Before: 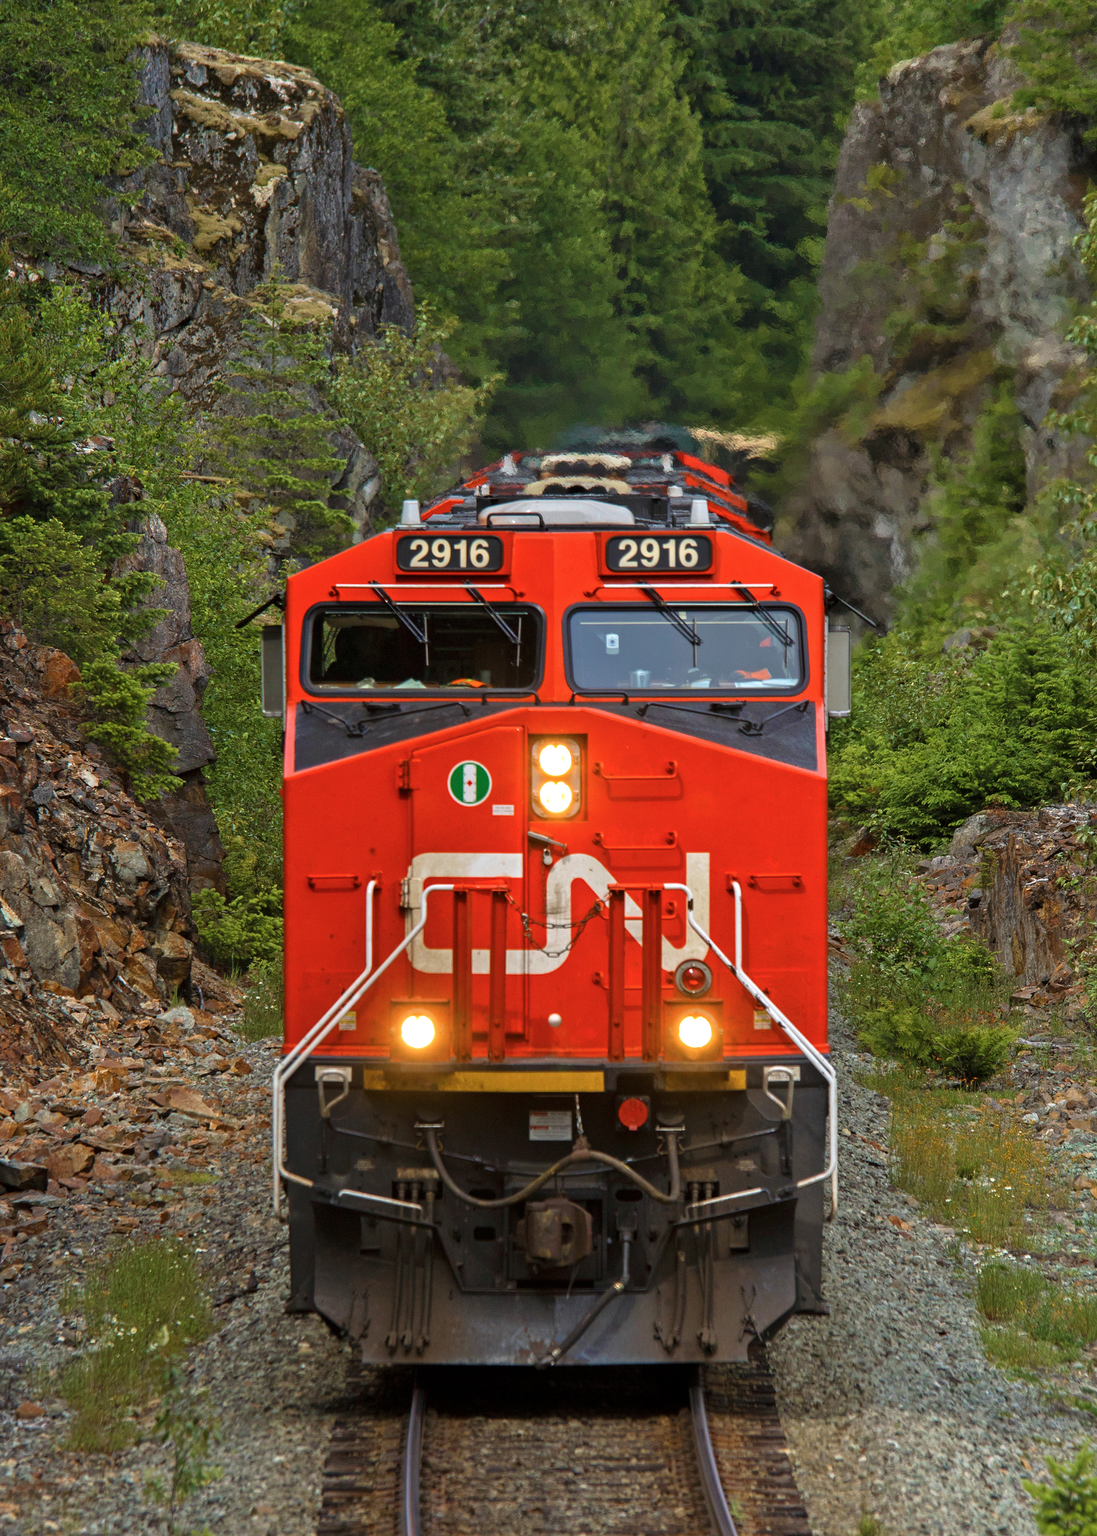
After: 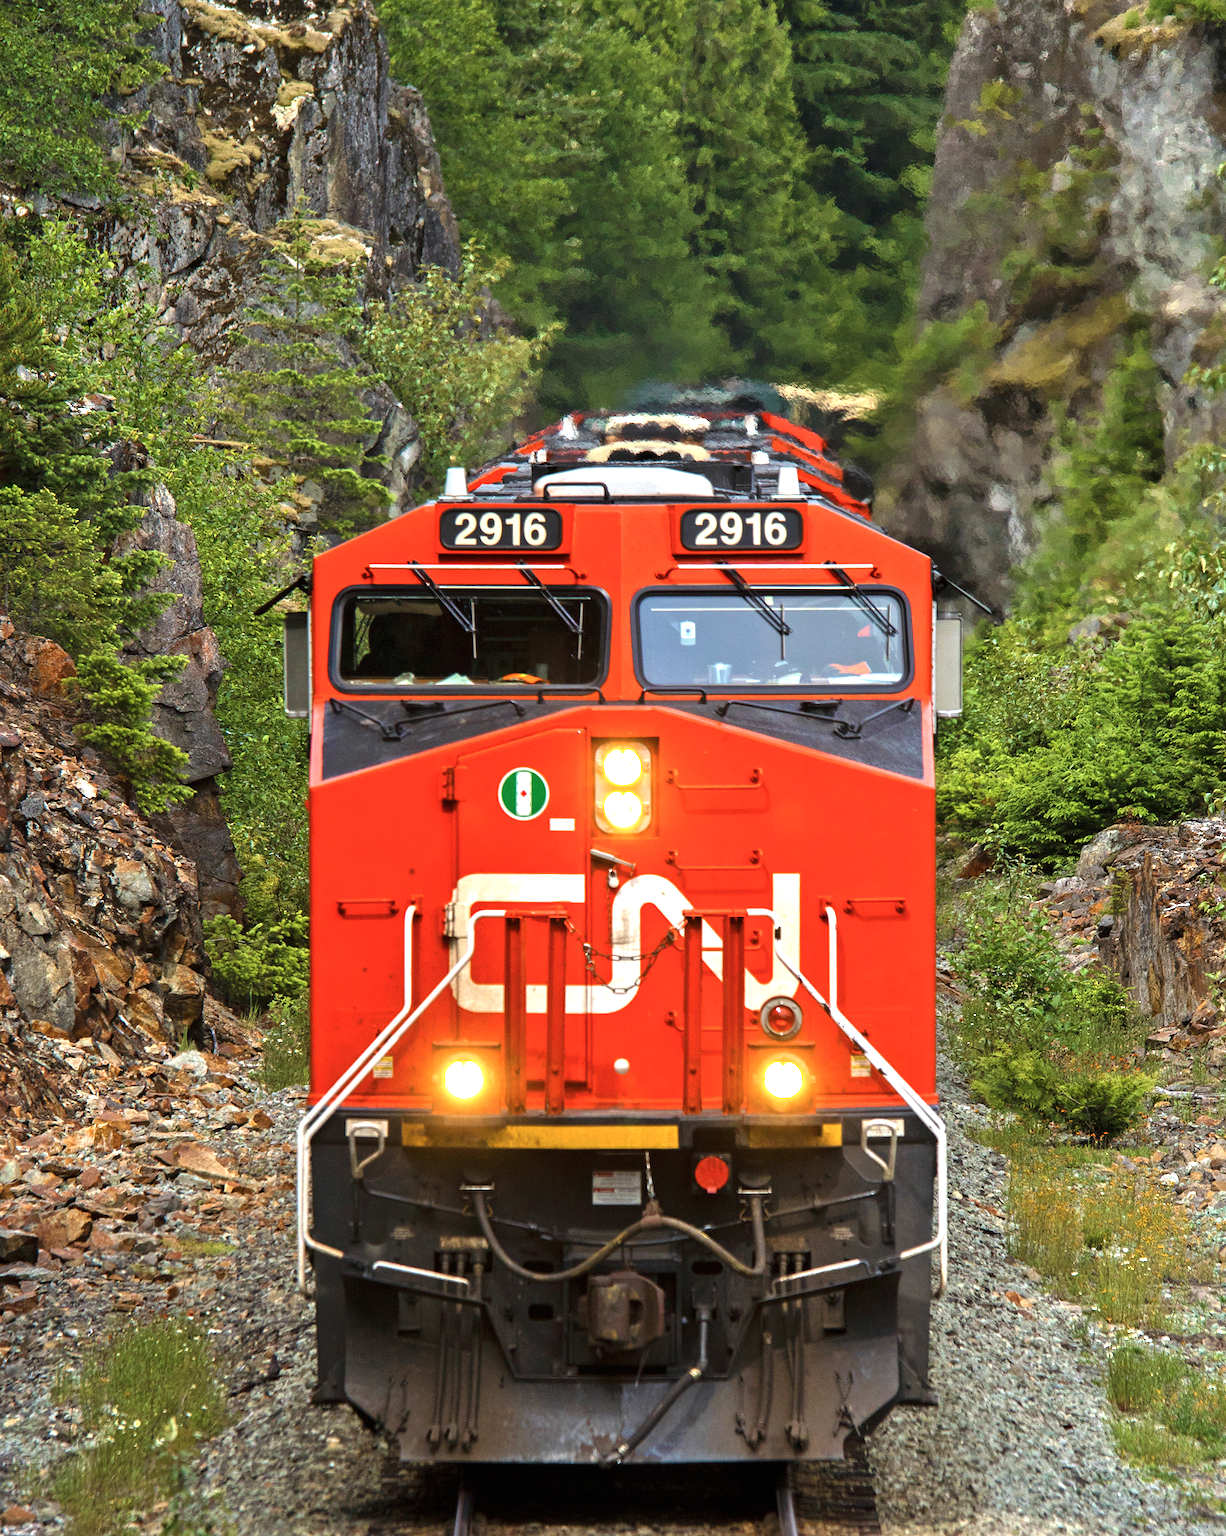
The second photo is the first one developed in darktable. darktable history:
crop: left 1.376%, top 6.12%, right 1.447%, bottom 6.976%
tone equalizer: -8 EV -0.382 EV, -7 EV -0.389 EV, -6 EV -0.35 EV, -5 EV -0.204 EV, -3 EV 0.191 EV, -2 EV 0.358 EV, -1 EV 0.385 EV, +0 EV 0.436 EV, edges refinement/feathering 500, mask exposure compensation -1.57 EV, preserve details no
exposure: black level correction 0, exposure 0.687 EV, compensate exposure bias true, compensate highlight preservation false
